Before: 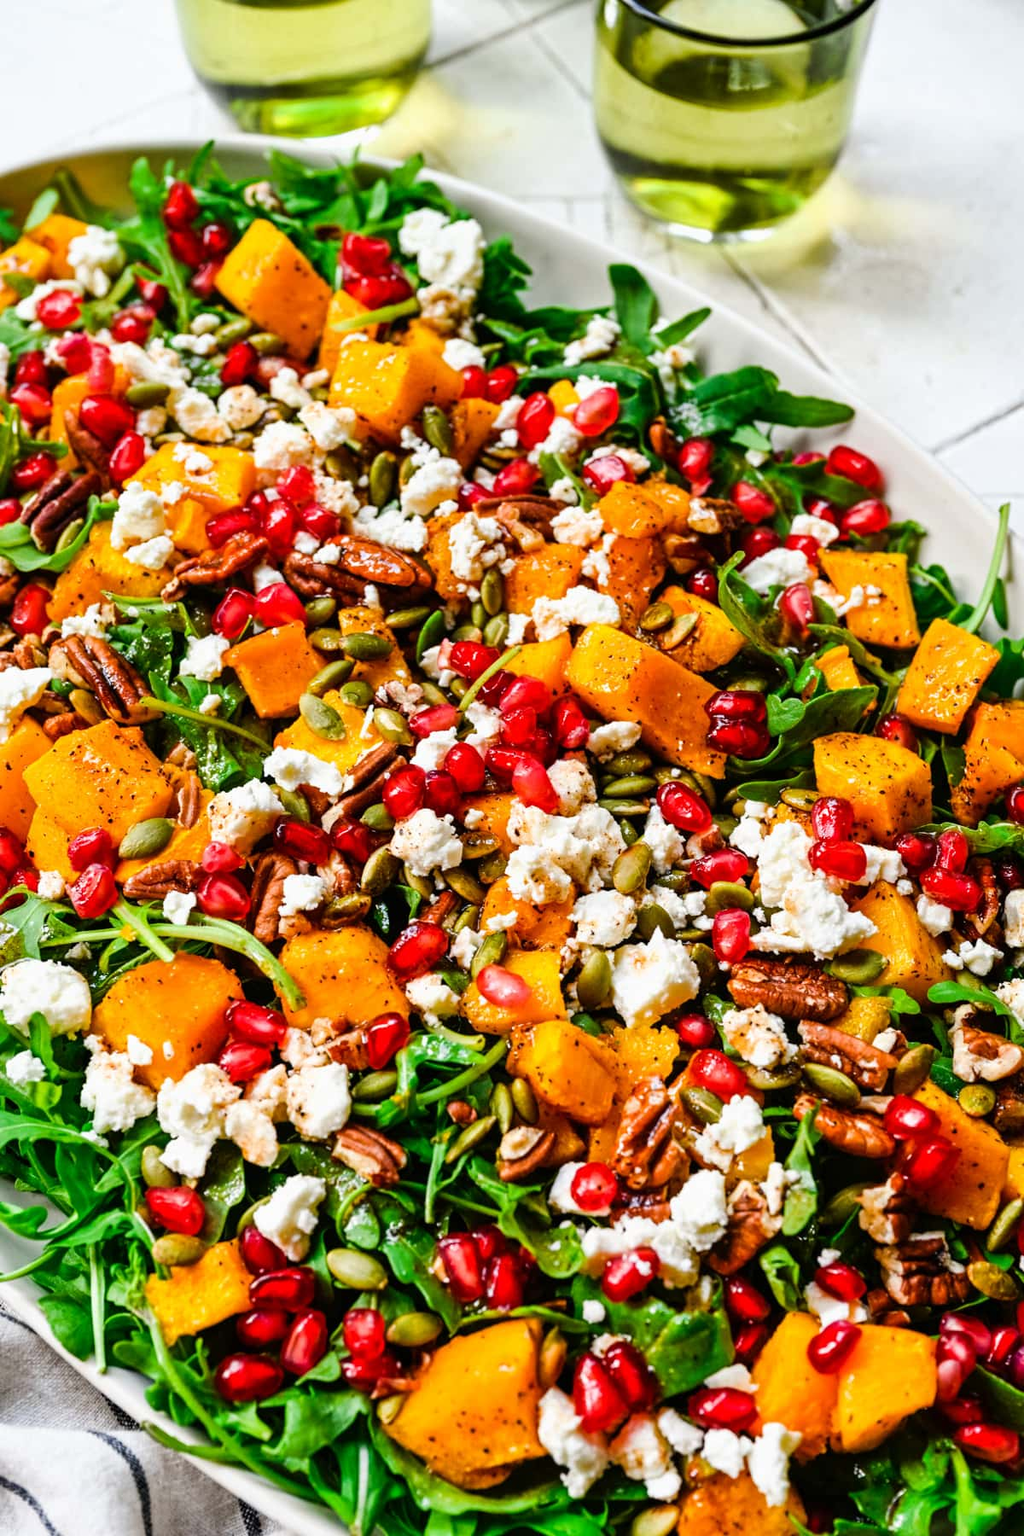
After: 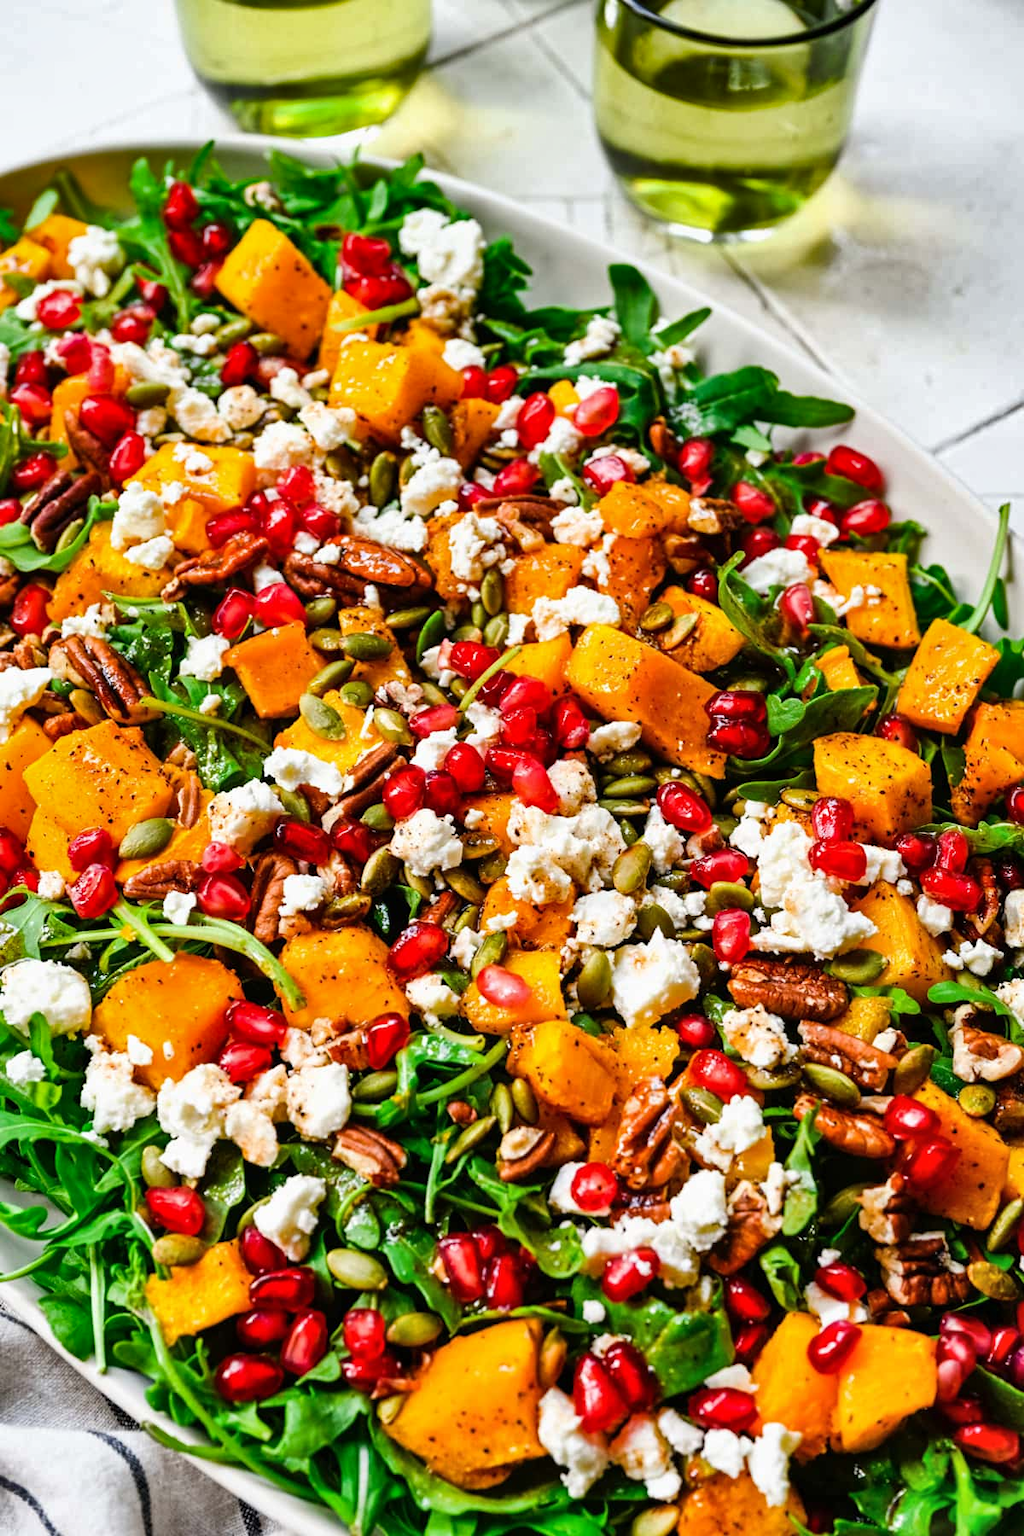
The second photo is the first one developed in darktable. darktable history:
shadows and highlights: shadows 40.15, highlights -53.19, low approximation 0.01, soften with gaussian
